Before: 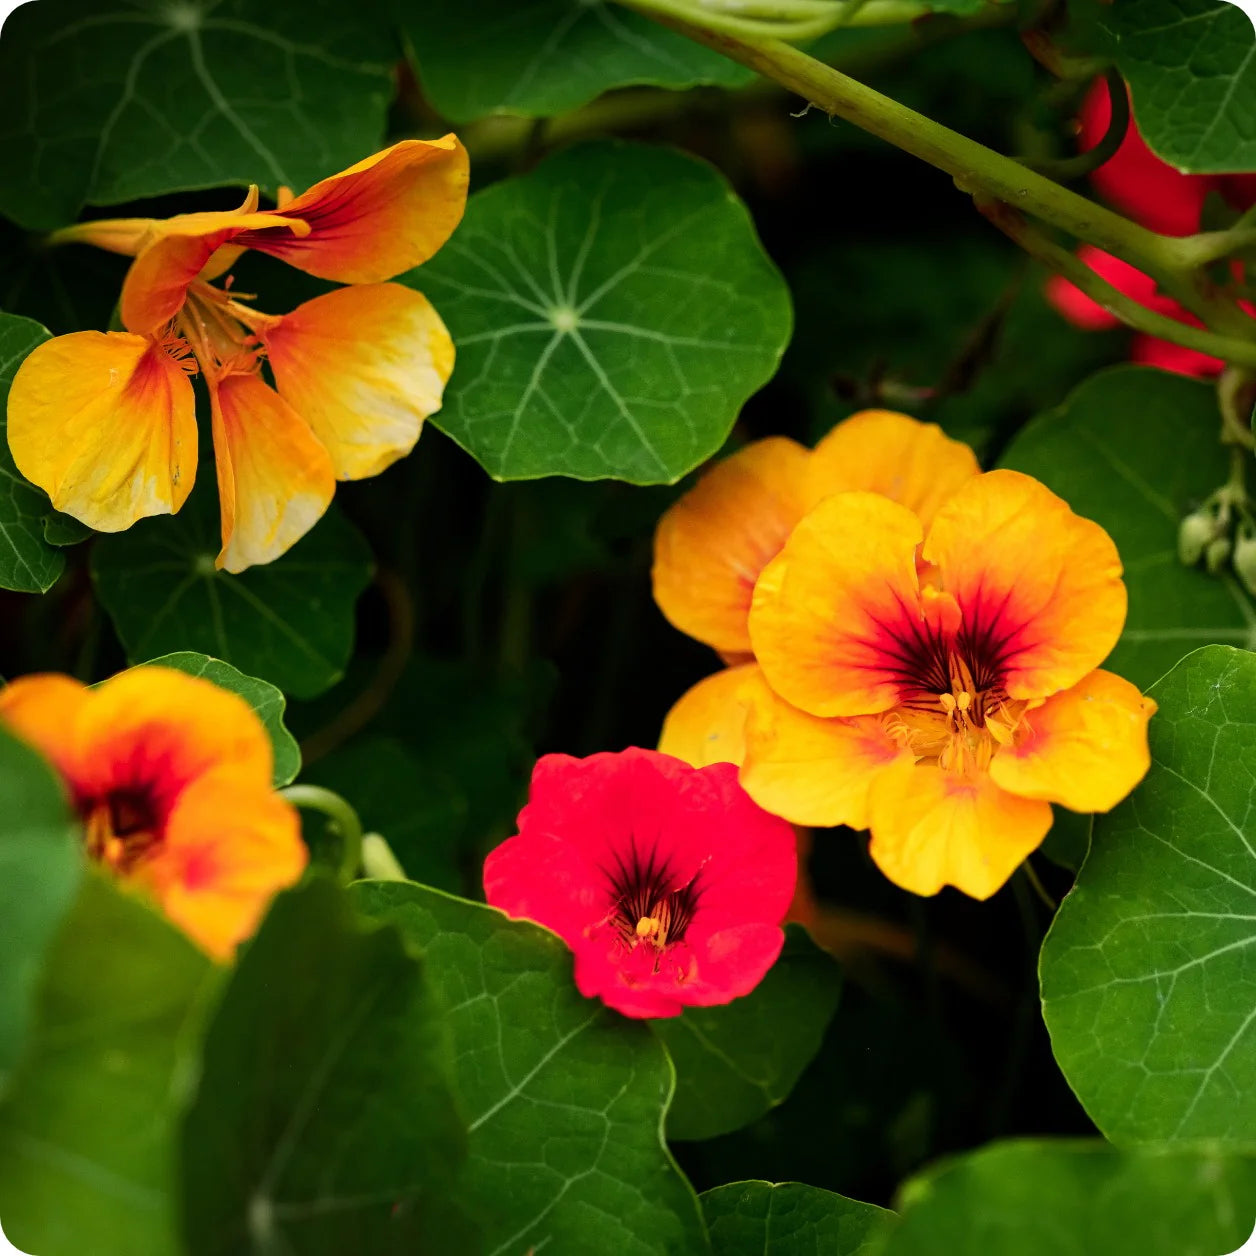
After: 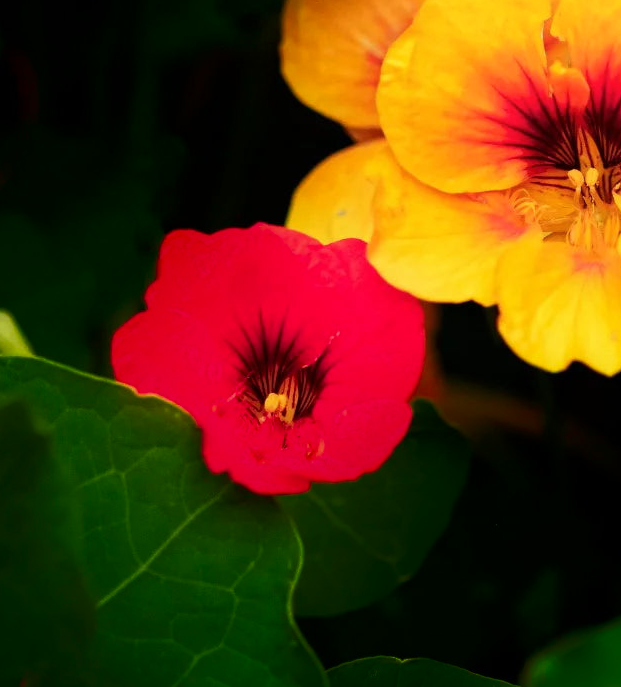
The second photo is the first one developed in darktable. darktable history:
shadows and highlights: shadows -70, highlights 35, soften with gaussian
crop: left 29.672%, top 41.786%, right 20.851%, bottom 3.487%
